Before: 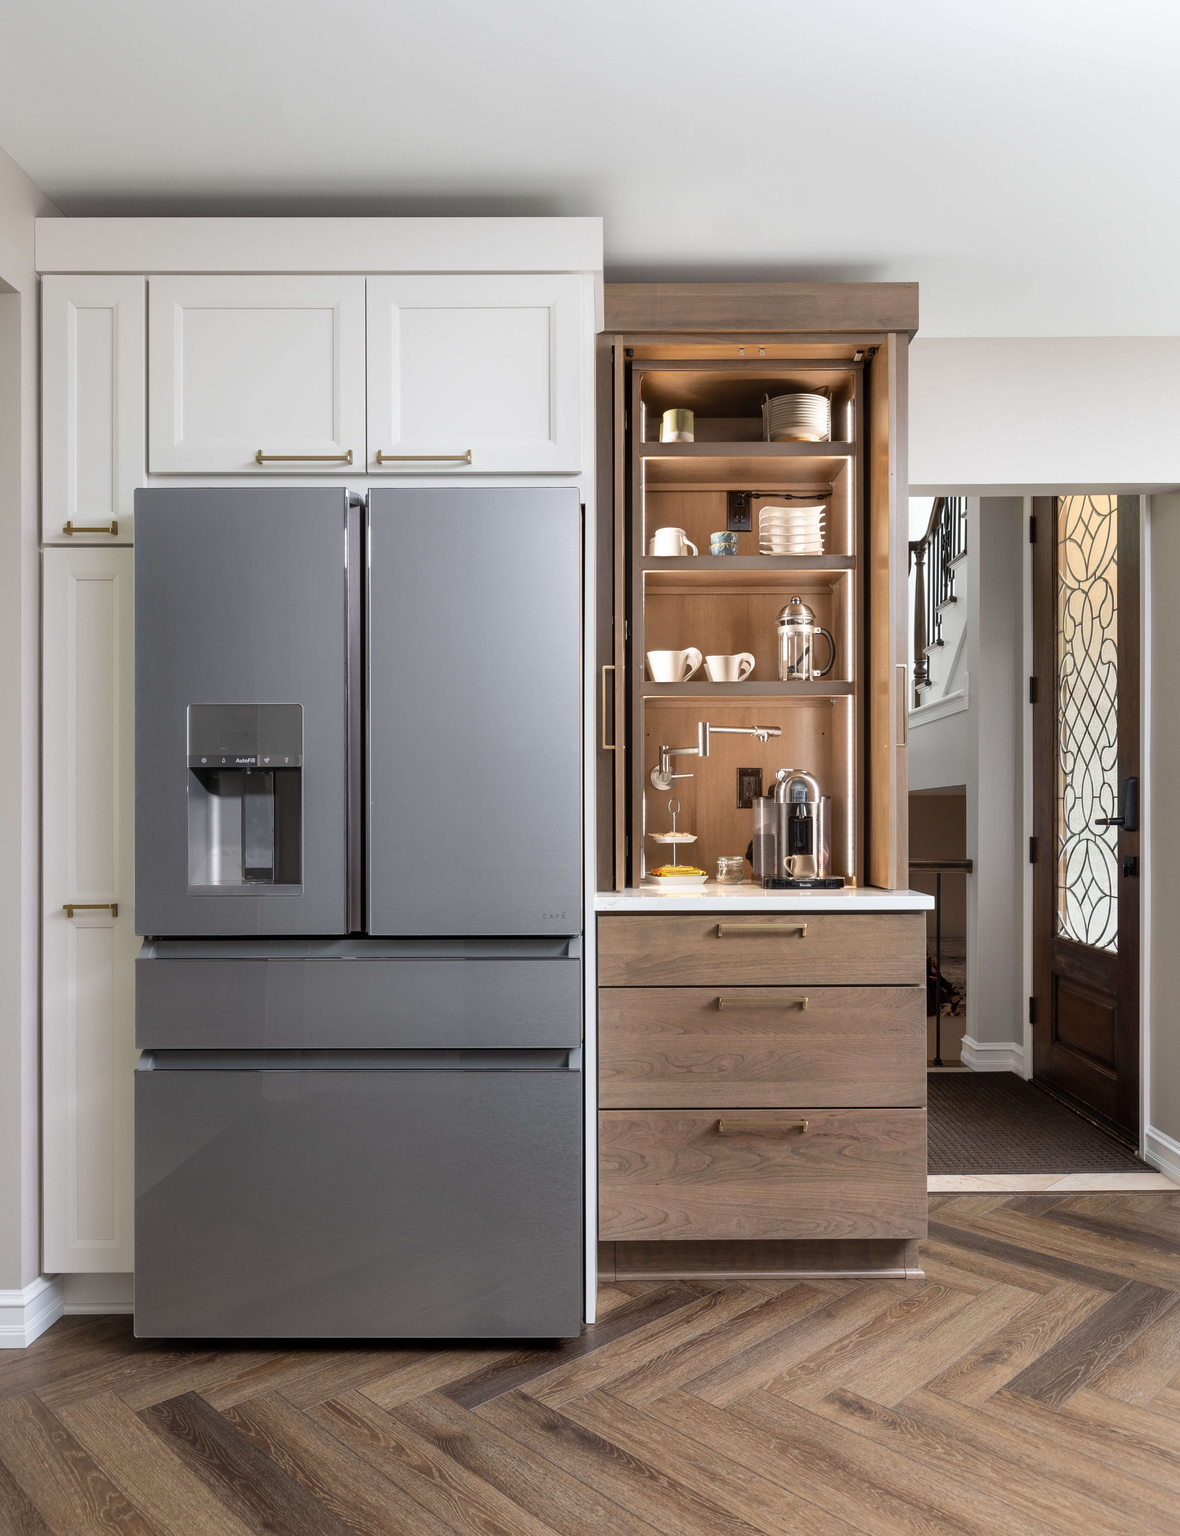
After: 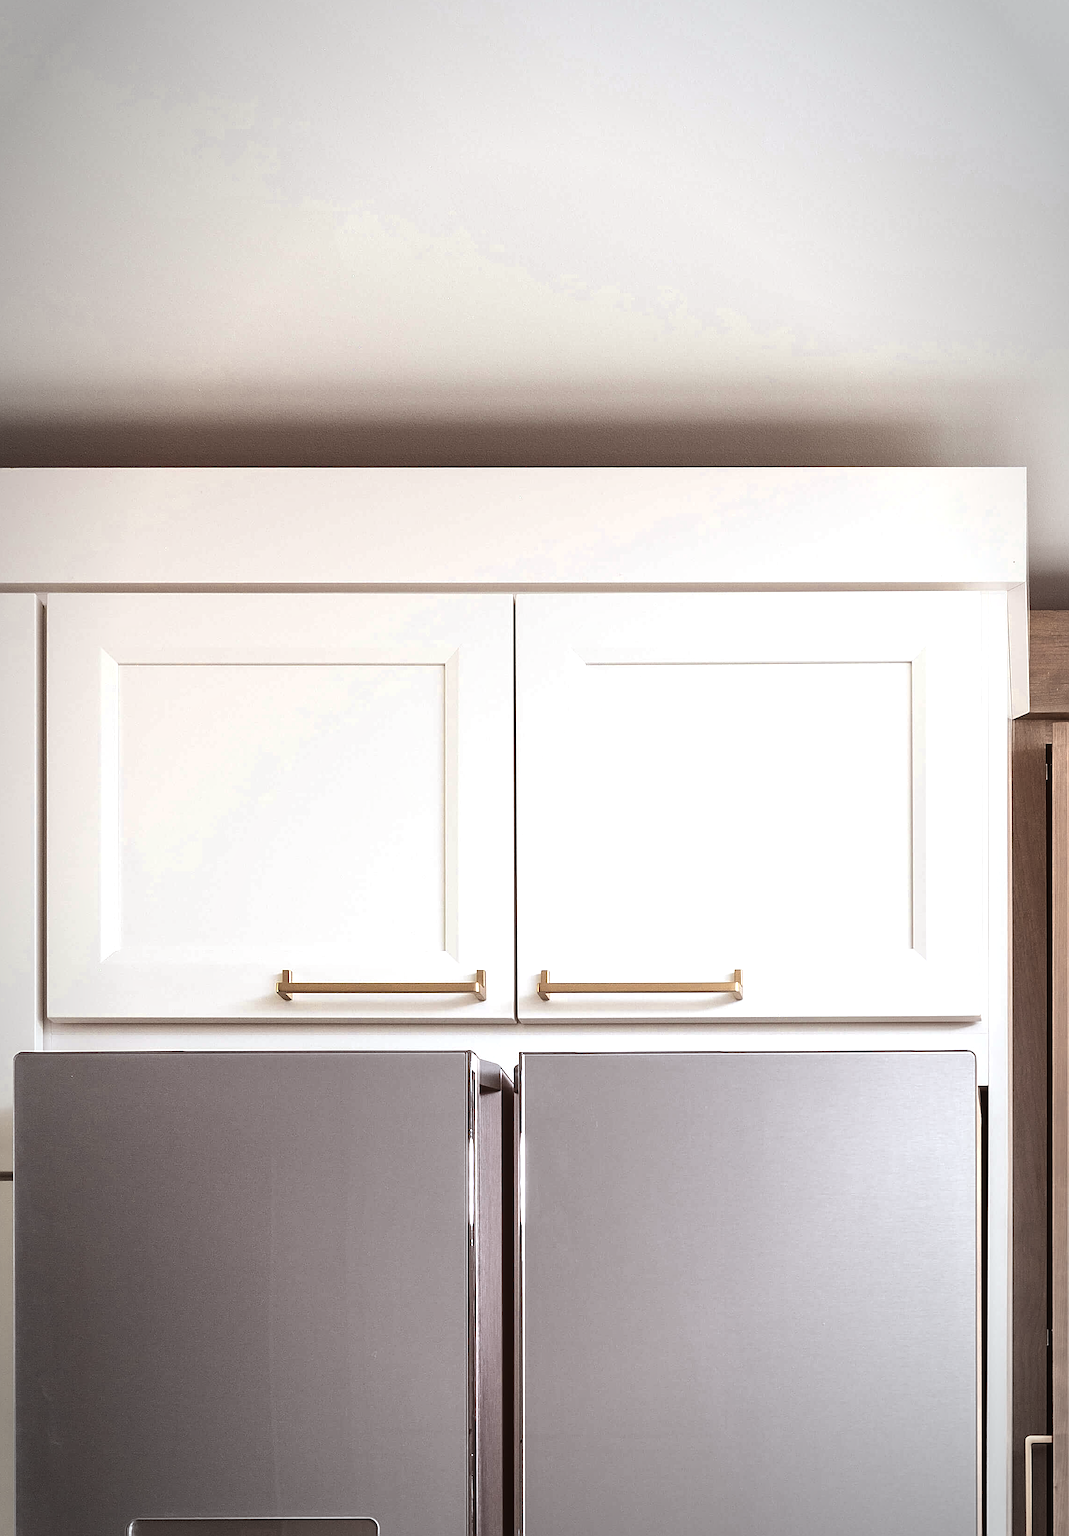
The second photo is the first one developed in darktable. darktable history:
rgb levels: mode RGB, independent channels, levels [[0, 0.5, 1], [0, 0.521, 1], [0, 0.536, 1]]
sharpen: on, module defaults
crop and rotate: left 10.817%, top 0.062%, right 47.194%, bottom 53.626%
exposure: black level correction -0.015, exposure -0.125 EV, compensate highlight preservation false
color zones: curves: ch0 [(0.018, 0.548) (0.224, 0.64) (0.425, 0.447) (0.675, 0.575) (0.732, 0.579)]; ch1 [(0.066, 0.487) (0.25, 0.5) (0.404, 0.43) (0.75, 0.421) (0.956, 0.421)]; ch2 [(0.044, 0.561) (0.215, 0.465) (0.399, 0.544) (0.465, 0.548) (0.614, 0.447) (0.724, 0.43) (0.882, 0.623) (0.956, 0.632)]
local contrast: mode bilateral grid, contrast 20, coarseness 50, detail 120%, midtone range 0.2
tone equalizer: -8 EV -0.75 EV, -7 EV -0.7 EV, -6 EV -0.6 EV, -5 EV -0.4 EV, -3 EV 0.4 EV, -2 EV 0.6 EV, -1 EV 0.7 EV, +0 EV 0.75 EV, edges refinement/feathering 500, mask exposure compensation -1.57 EV, preserve details no
vignetting: automatic ratio true
